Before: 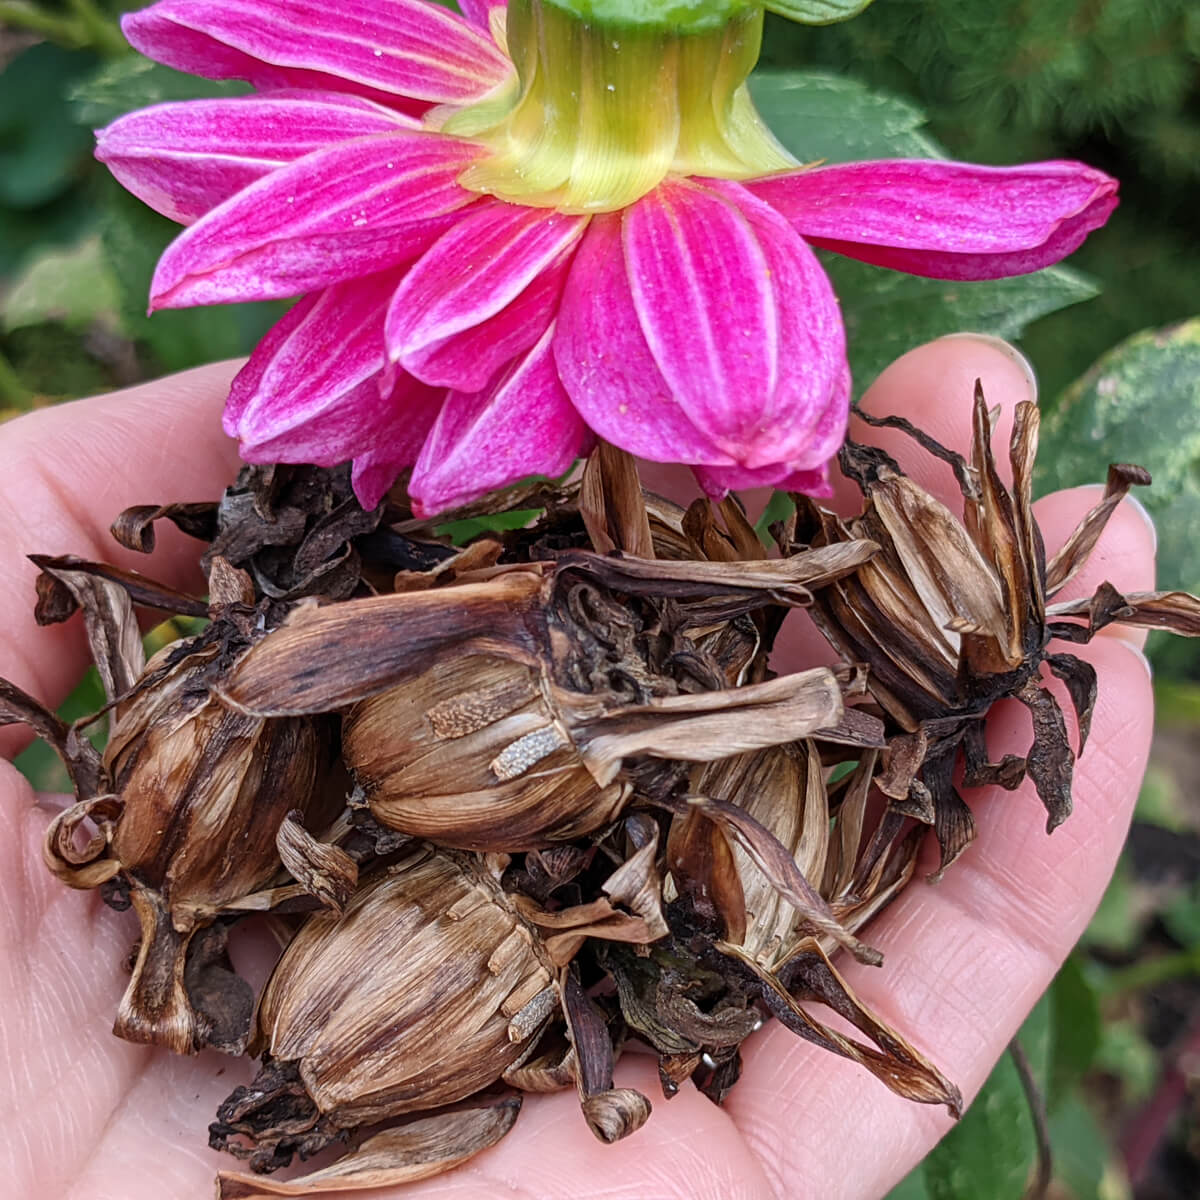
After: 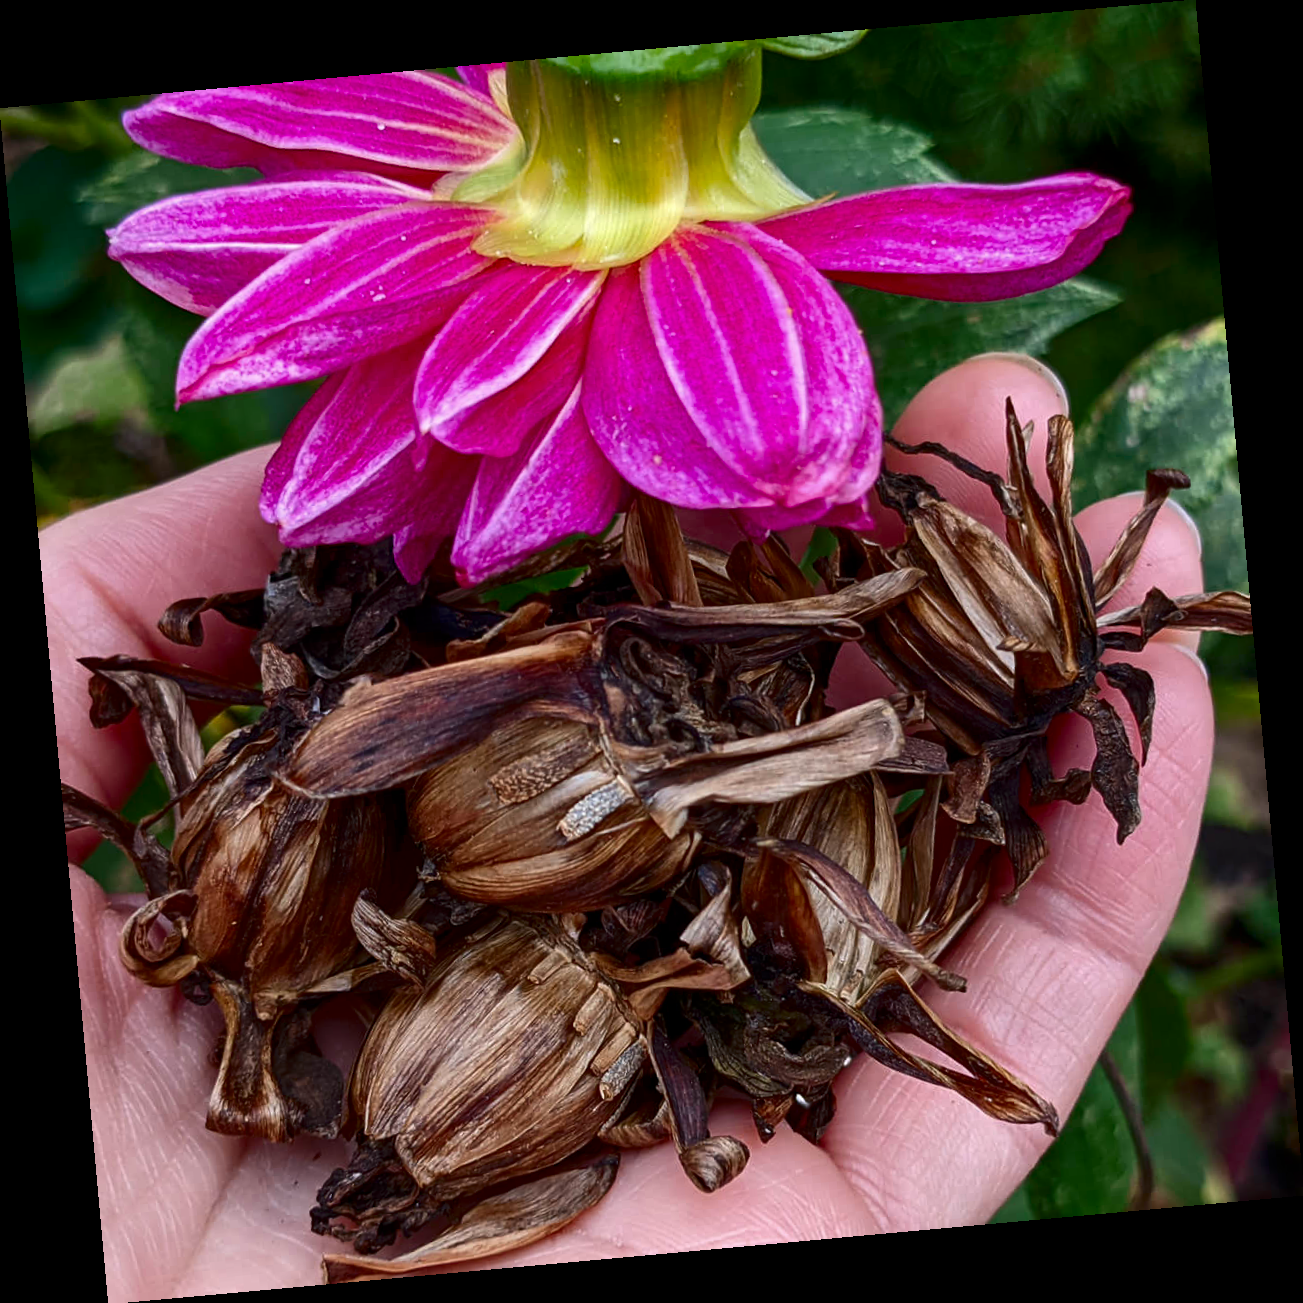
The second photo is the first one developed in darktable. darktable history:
rotate and perspective: rotation -5.2°, automatic cropping off
contrast brightness saturation: contrast 0.1, brightness -0.26, saturation 0.14
